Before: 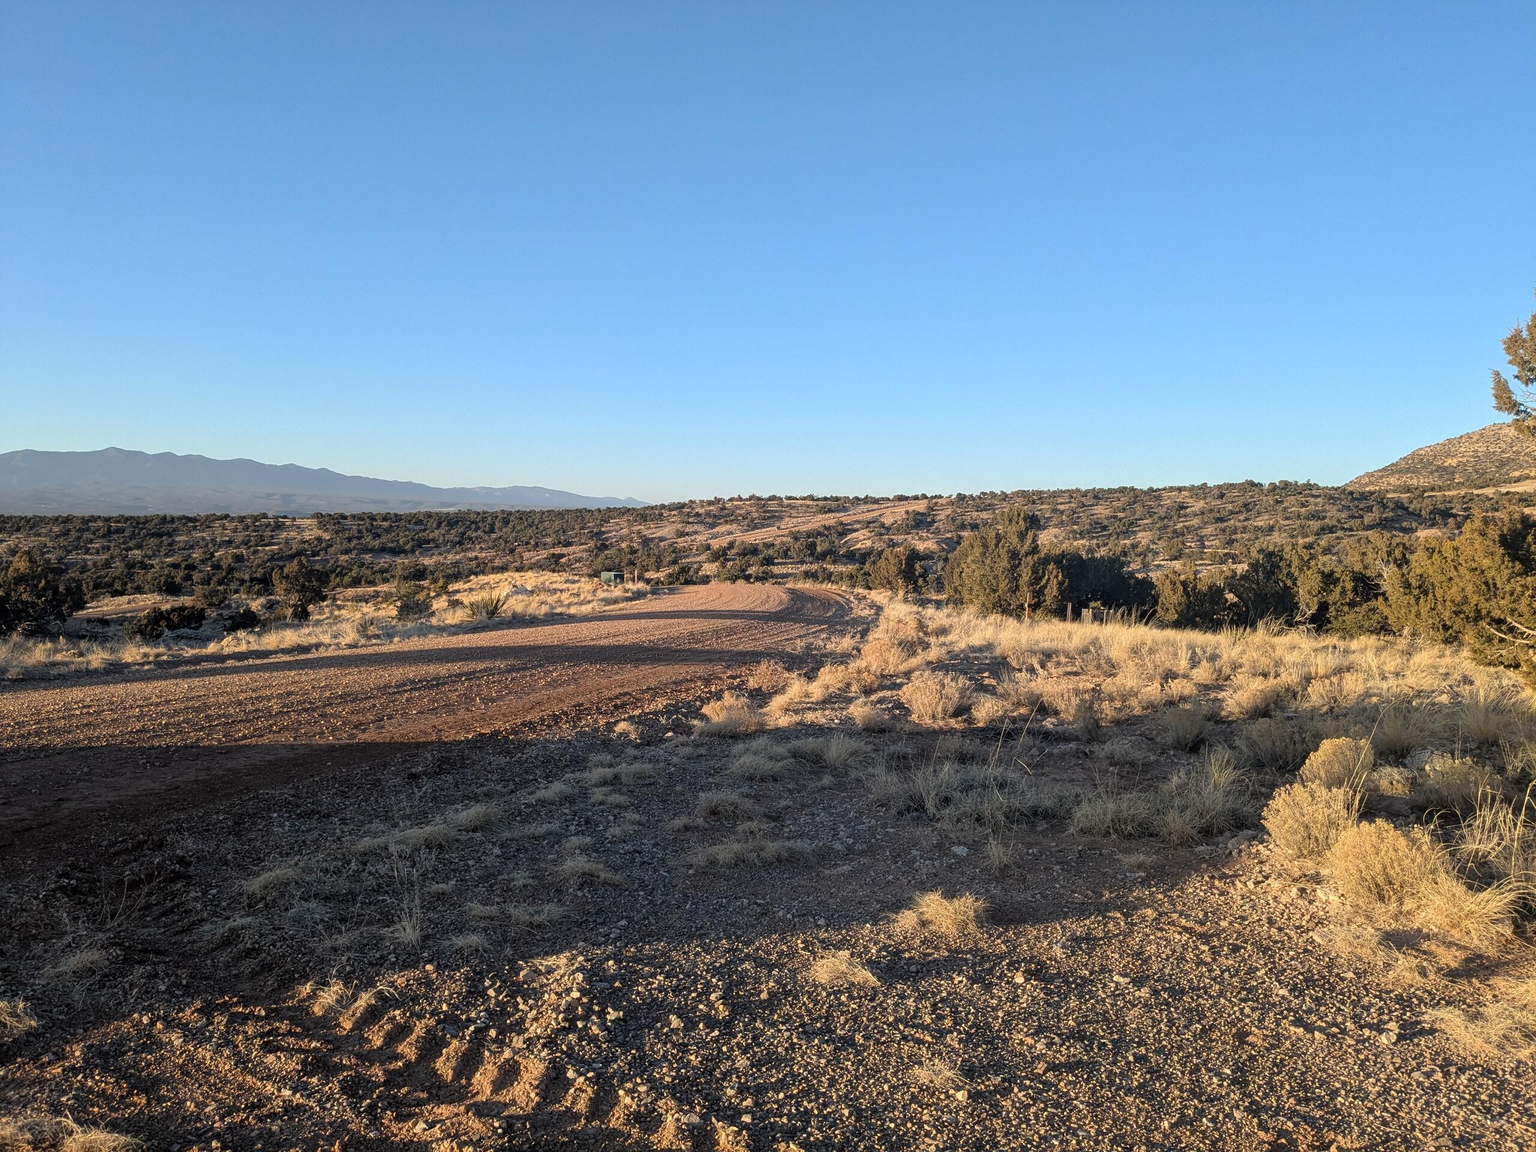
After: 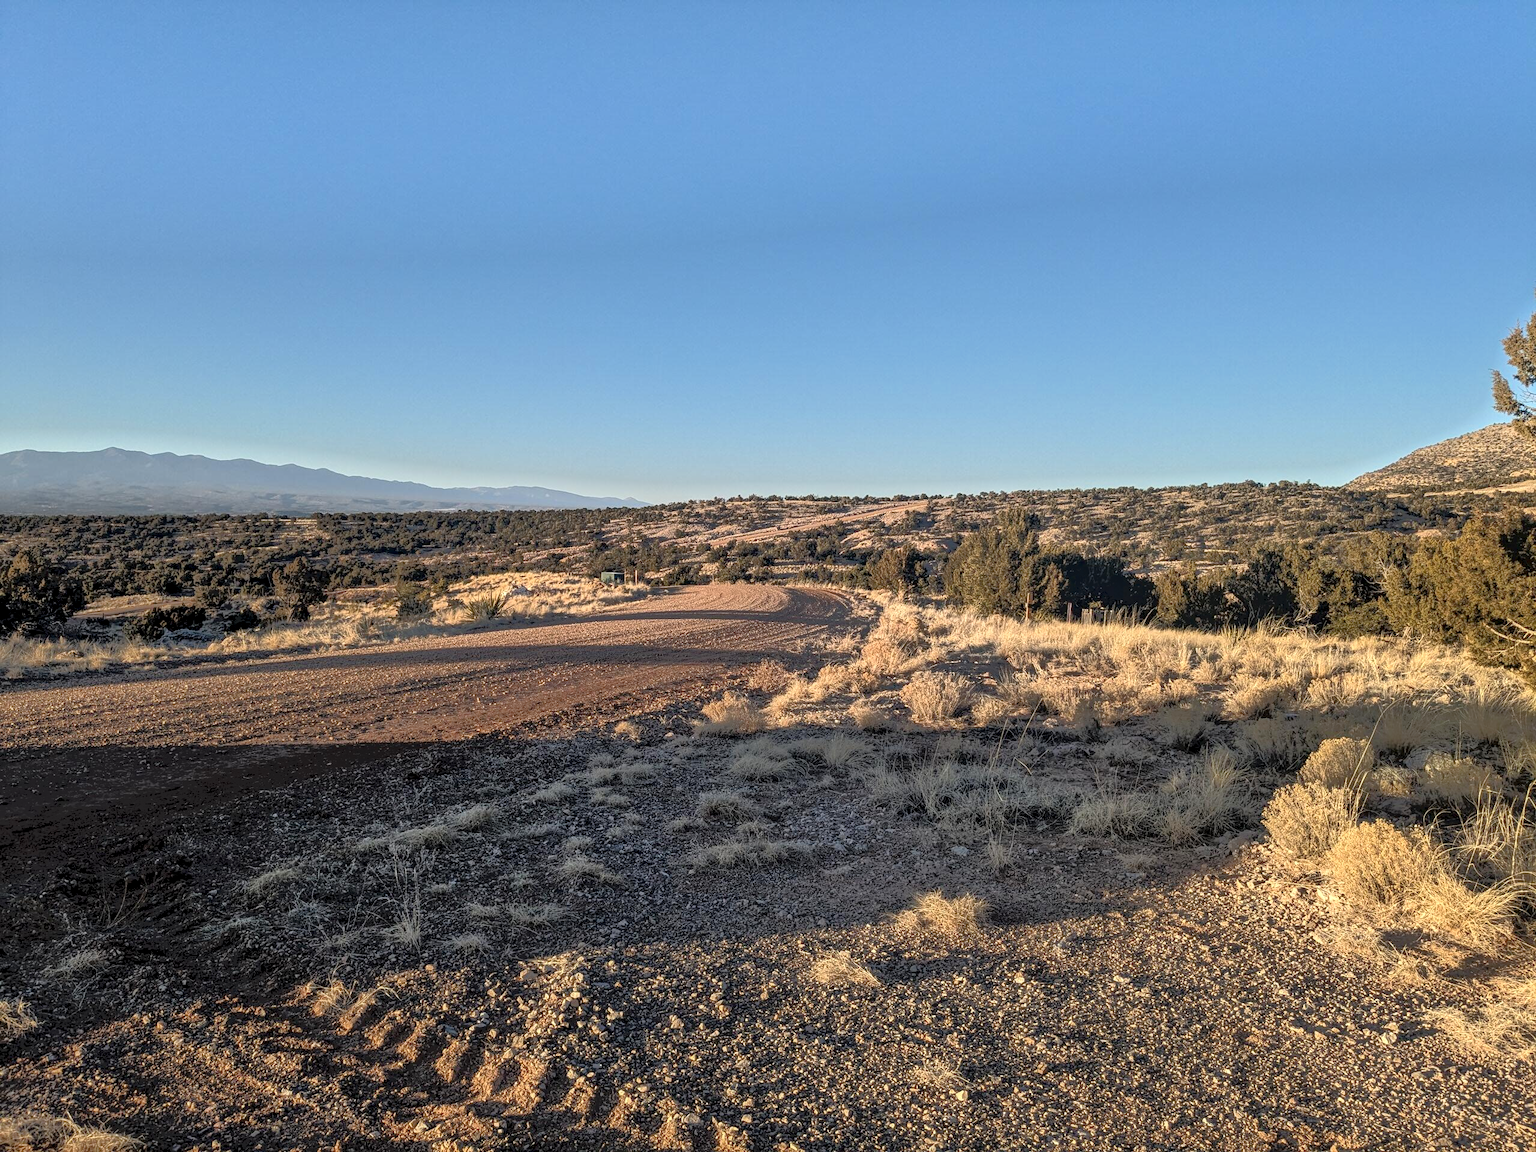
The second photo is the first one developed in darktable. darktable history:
local contrast: detail 130%
tone equalizer: -7 EV -0.655 EV, -6 EV 1.03 EV, -5 EV -0.44 EV, -4 EV 0.461 EV, -3 EV 0.409 EV, -2 EV 0.129 EV, -1 EV -0.132 EV, +0 EV -0.392 EV
